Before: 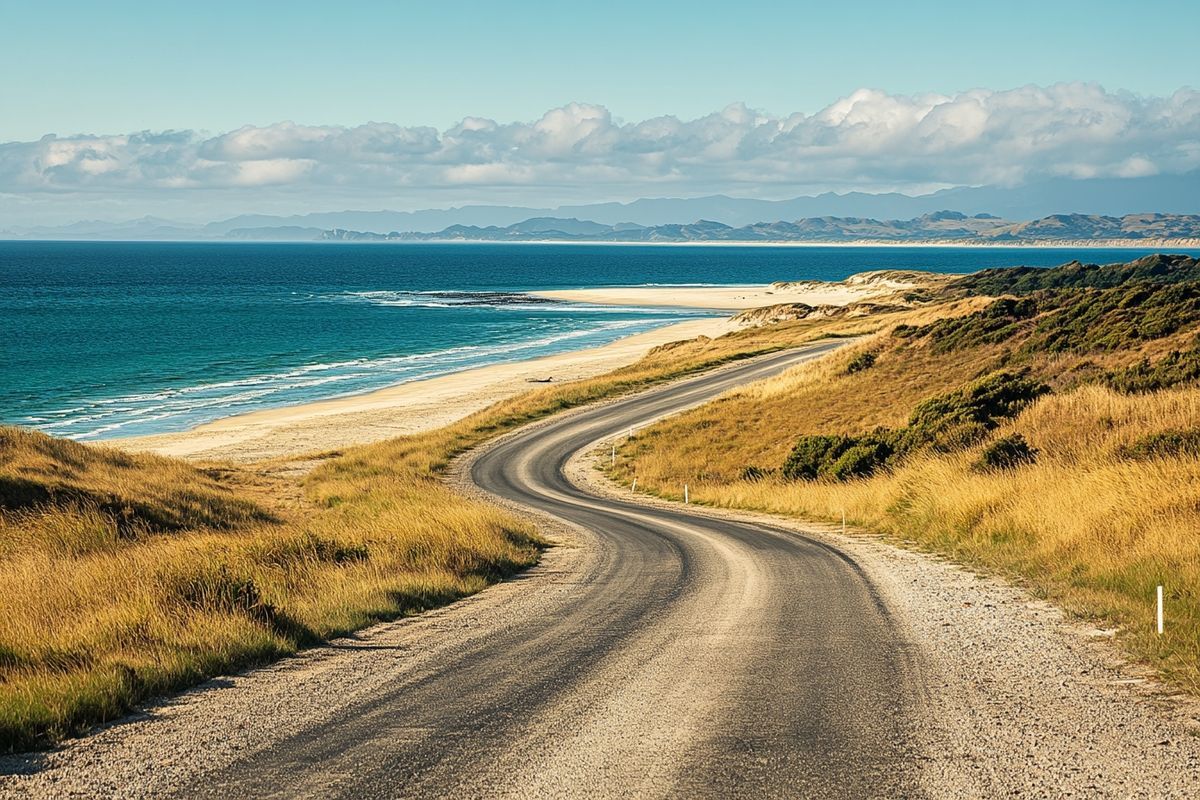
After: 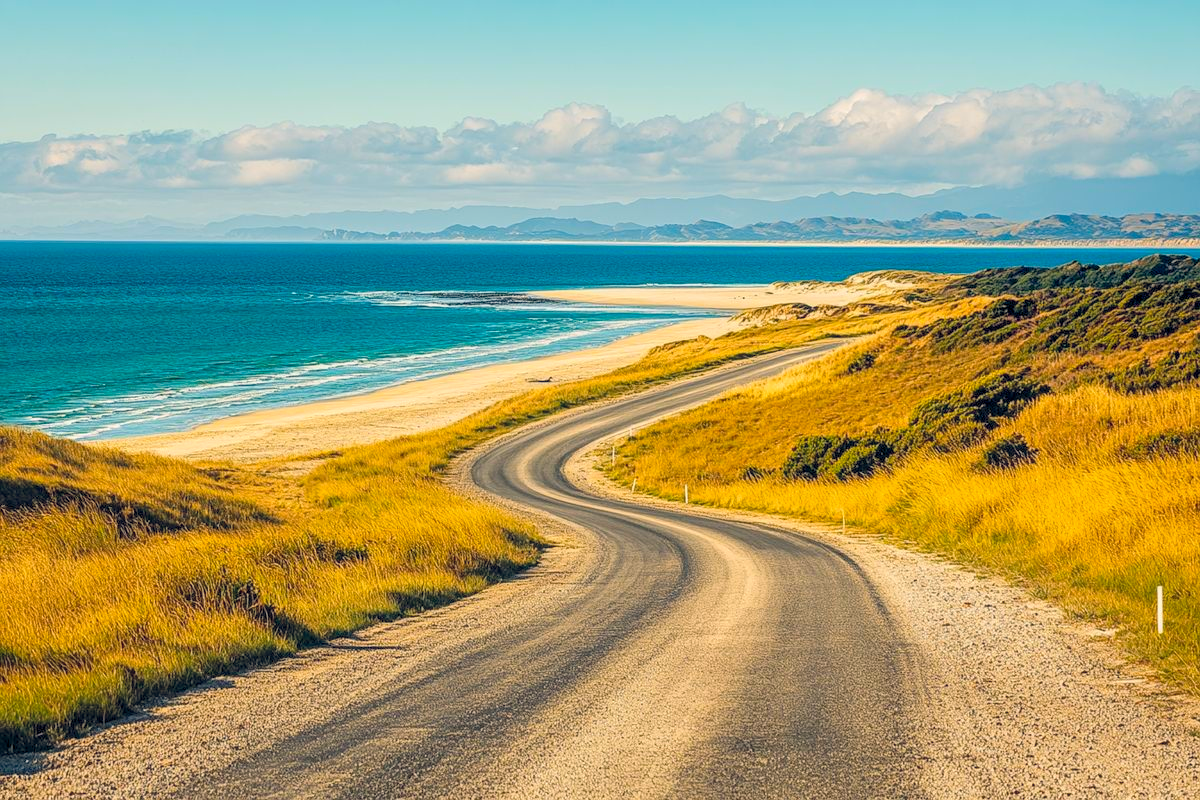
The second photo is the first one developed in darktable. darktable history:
color balance rgb: highlights gain › chroma 1.73%, highlights gain › hue 56.63°, global offset › chroma 0.068%, global offset › hue 253.99°, linear chroma grading › global chroma 15.572%, perceptual saturation grading › global saturation 25.538%, contrast -9.888%
contrast brightness saturation: brightness 0.151
local contrast: on, module defaults
